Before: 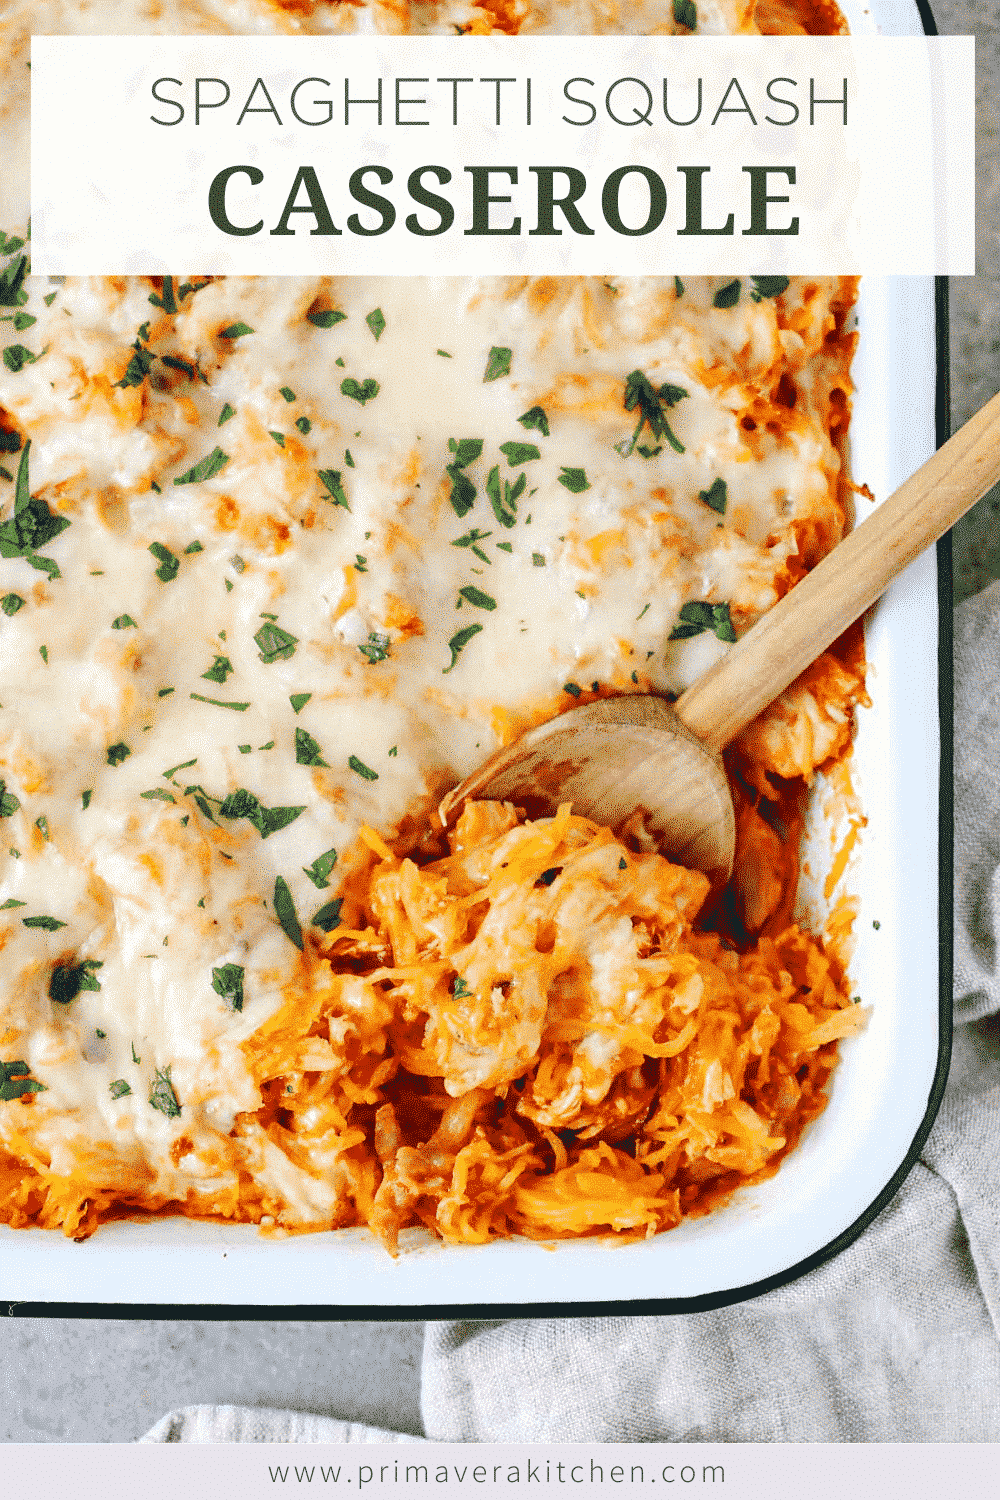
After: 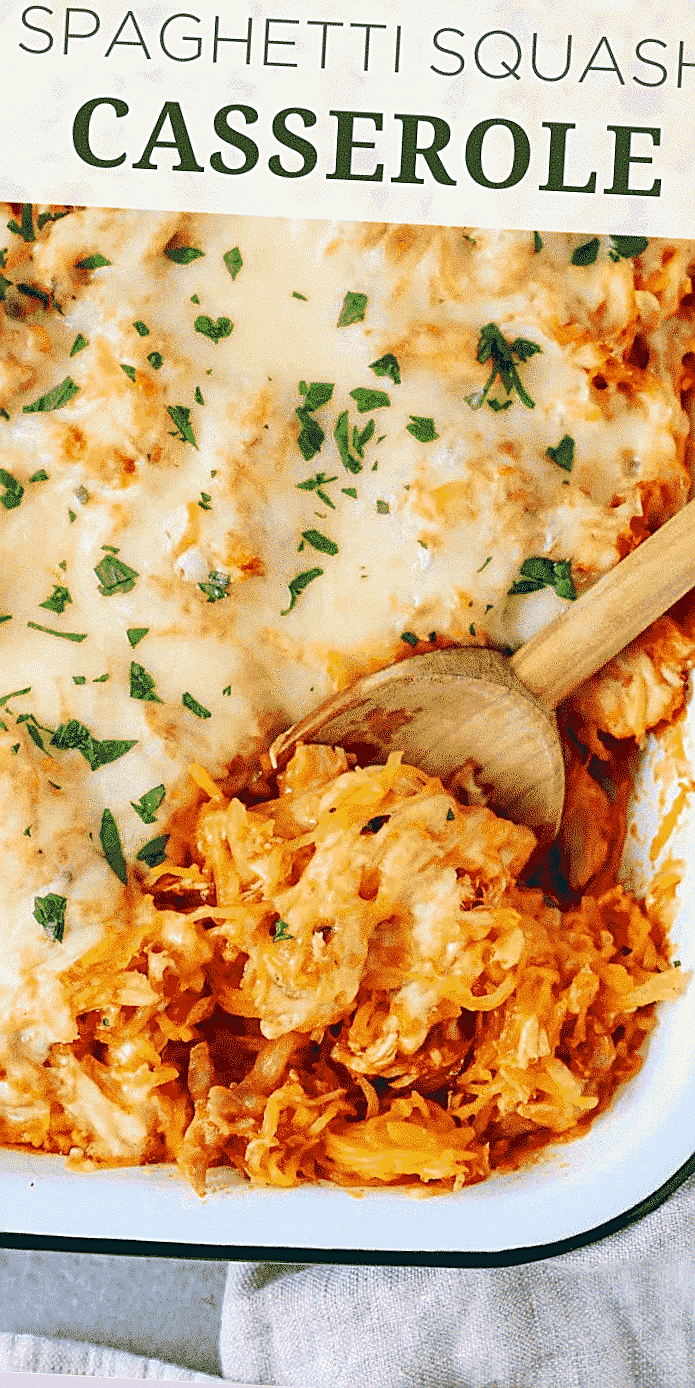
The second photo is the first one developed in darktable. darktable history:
sharpen: on, module defaults
velvia: strength 75%
crop and rotate: angle -3.1°, left 14.035%, top 0.015%, right 10.925%, bottom 0.031%
exposure: black level correction 0.001, exposure -0.124 EV, compensate highlight preservation false
